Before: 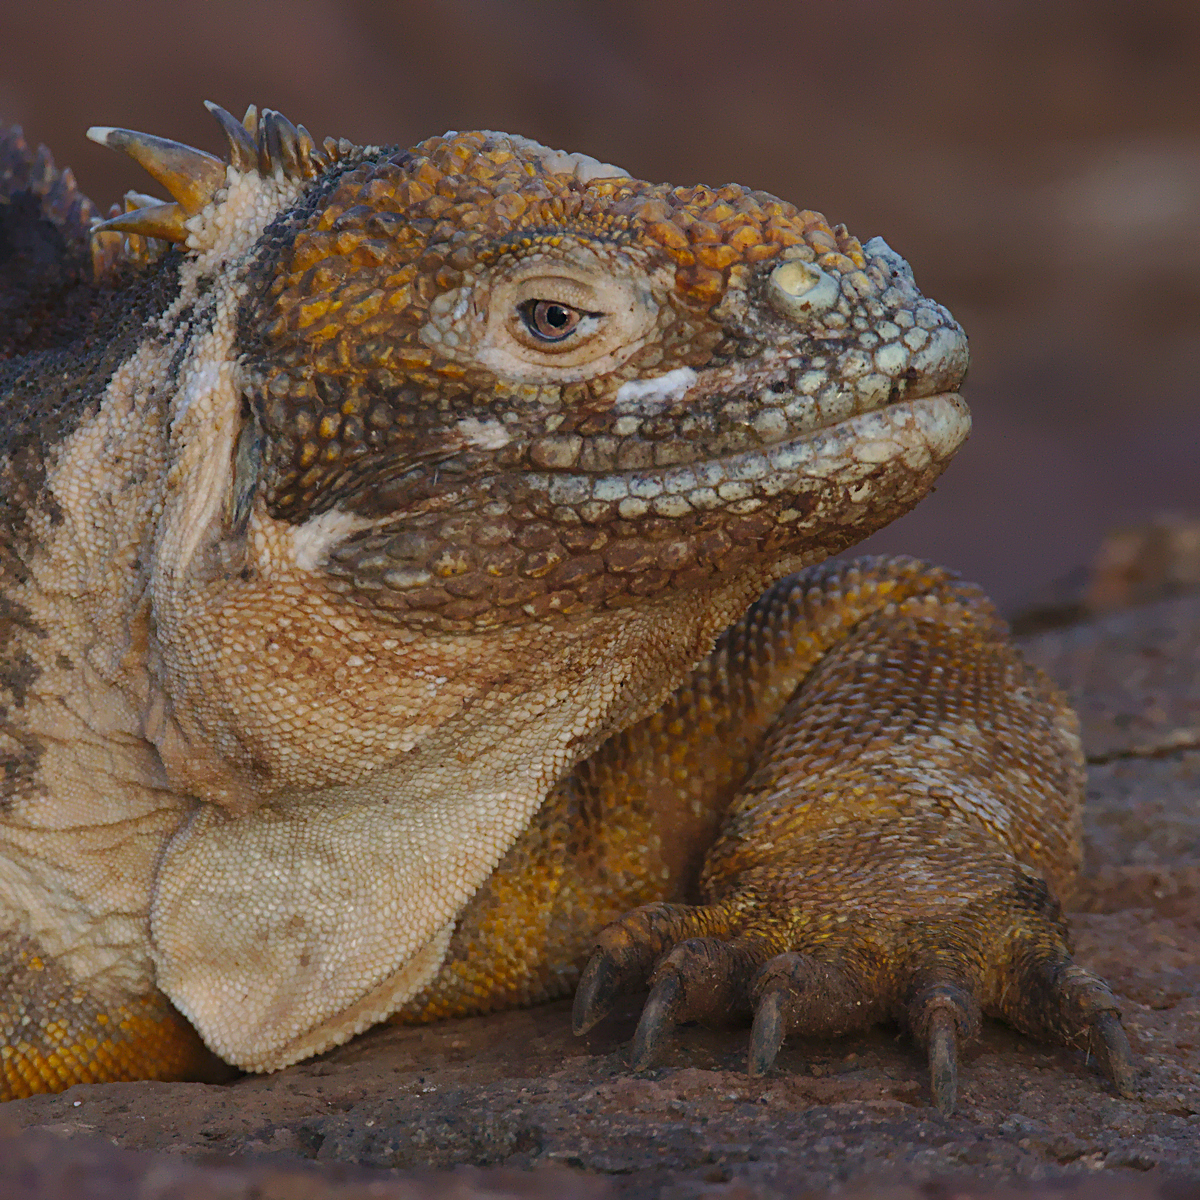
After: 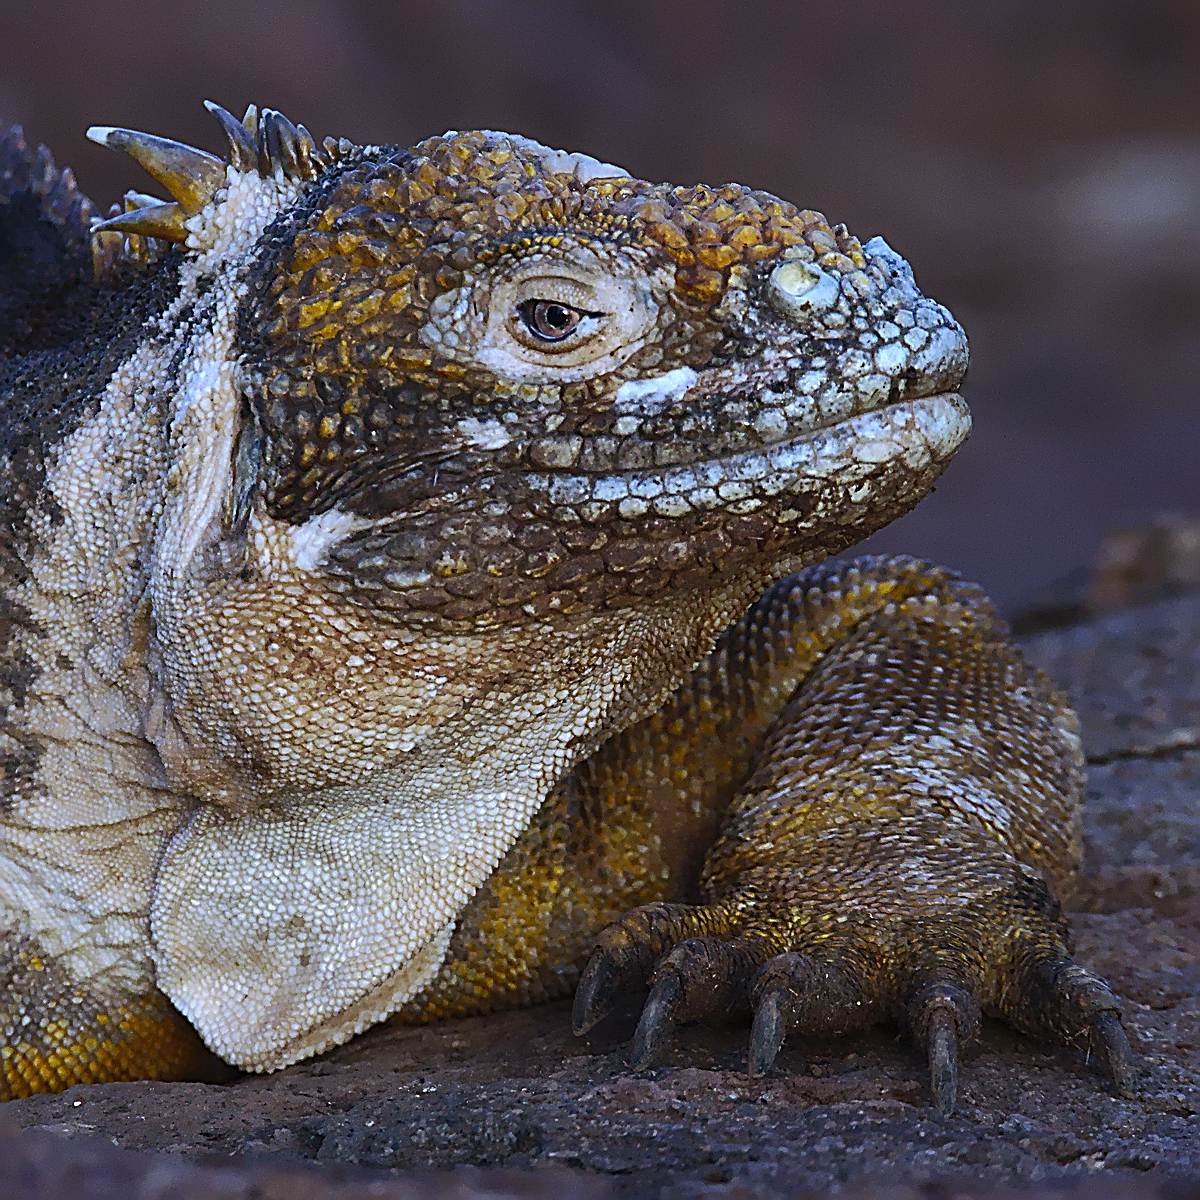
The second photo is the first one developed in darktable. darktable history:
sharpen: amount 1
tone equalizer: -8 EV -0.75 EV, -7 EV -0.7 EV, -6 EV -0.6 EV, -5 EV -0.4 EV, -3 EV 0.4 EV, -2 EV 0.6 EV, -1 EV 0.7 EV, +0 EV 0.75 EV, edges refinement/feathering 500, mask exposure compensation -1.57 EV, preserve details no
white balance: red 0.871, blue 1.249
